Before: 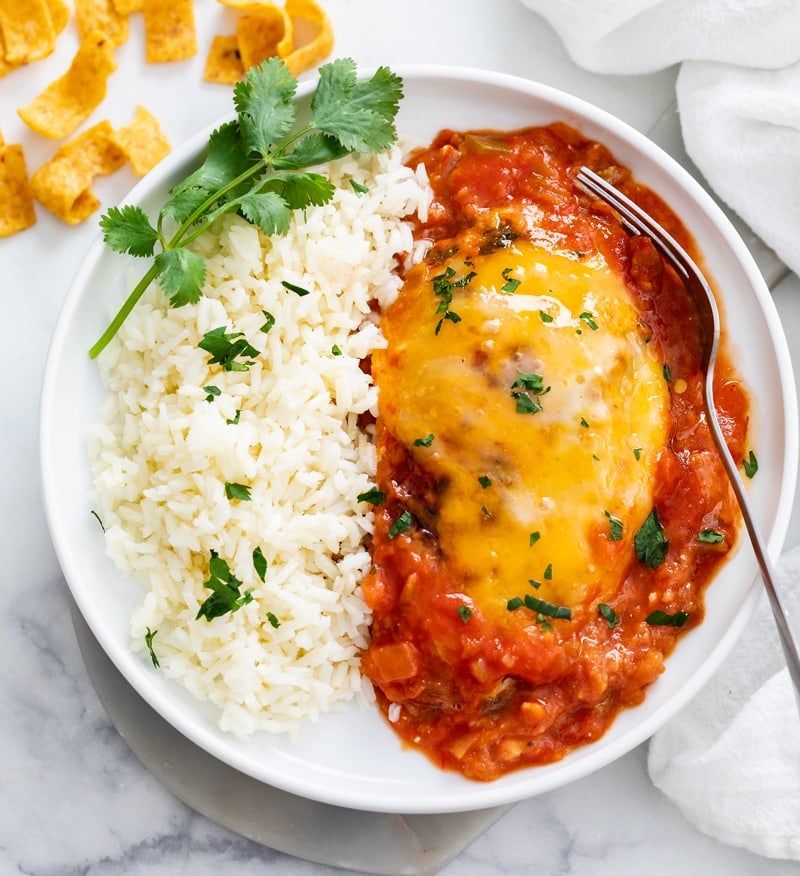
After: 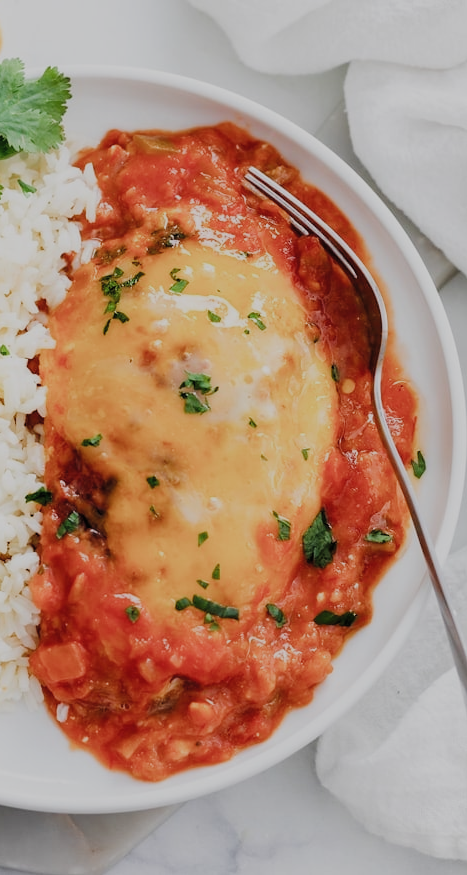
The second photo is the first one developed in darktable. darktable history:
filmic rgb: black relative exposure -6.95 EV, white relative exposure 5.6 EV, hardness 2.86, preserve chrominance RGB euclidean norm (legacy), color science v4 (2020)
crop: left 41.559%
